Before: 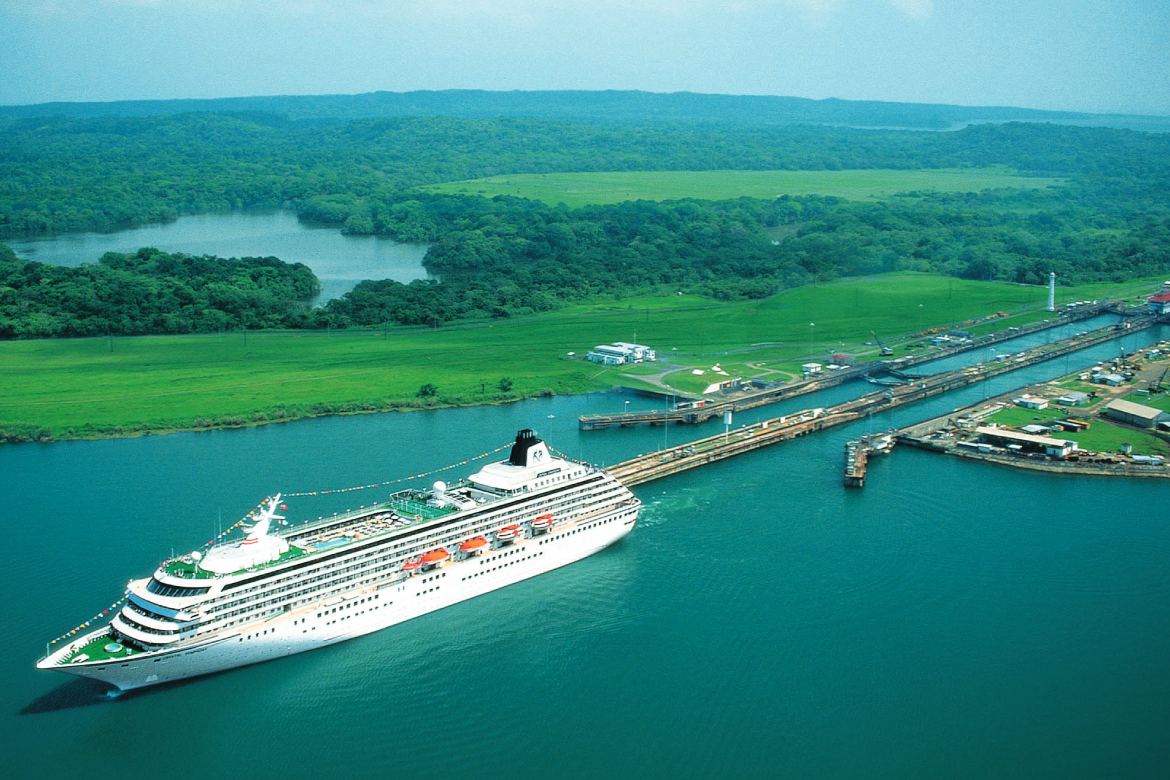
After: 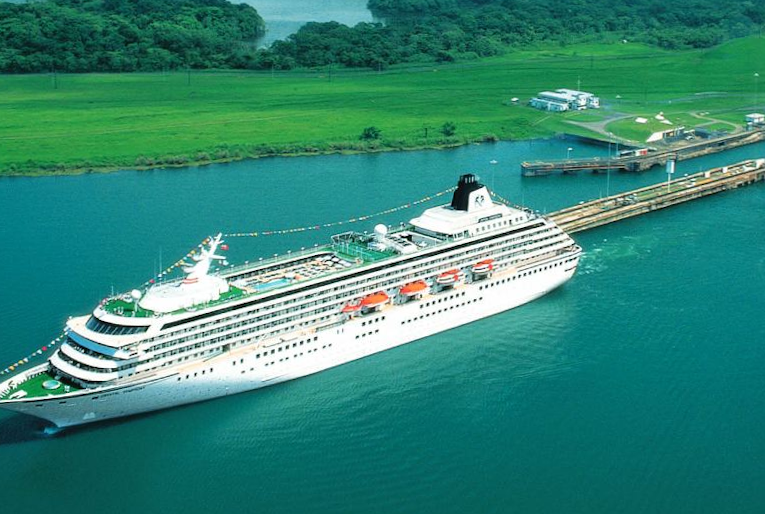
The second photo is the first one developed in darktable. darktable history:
crop and rotate: angle -1.11°, left 3.607%, top 32.073%, right 29.097%
